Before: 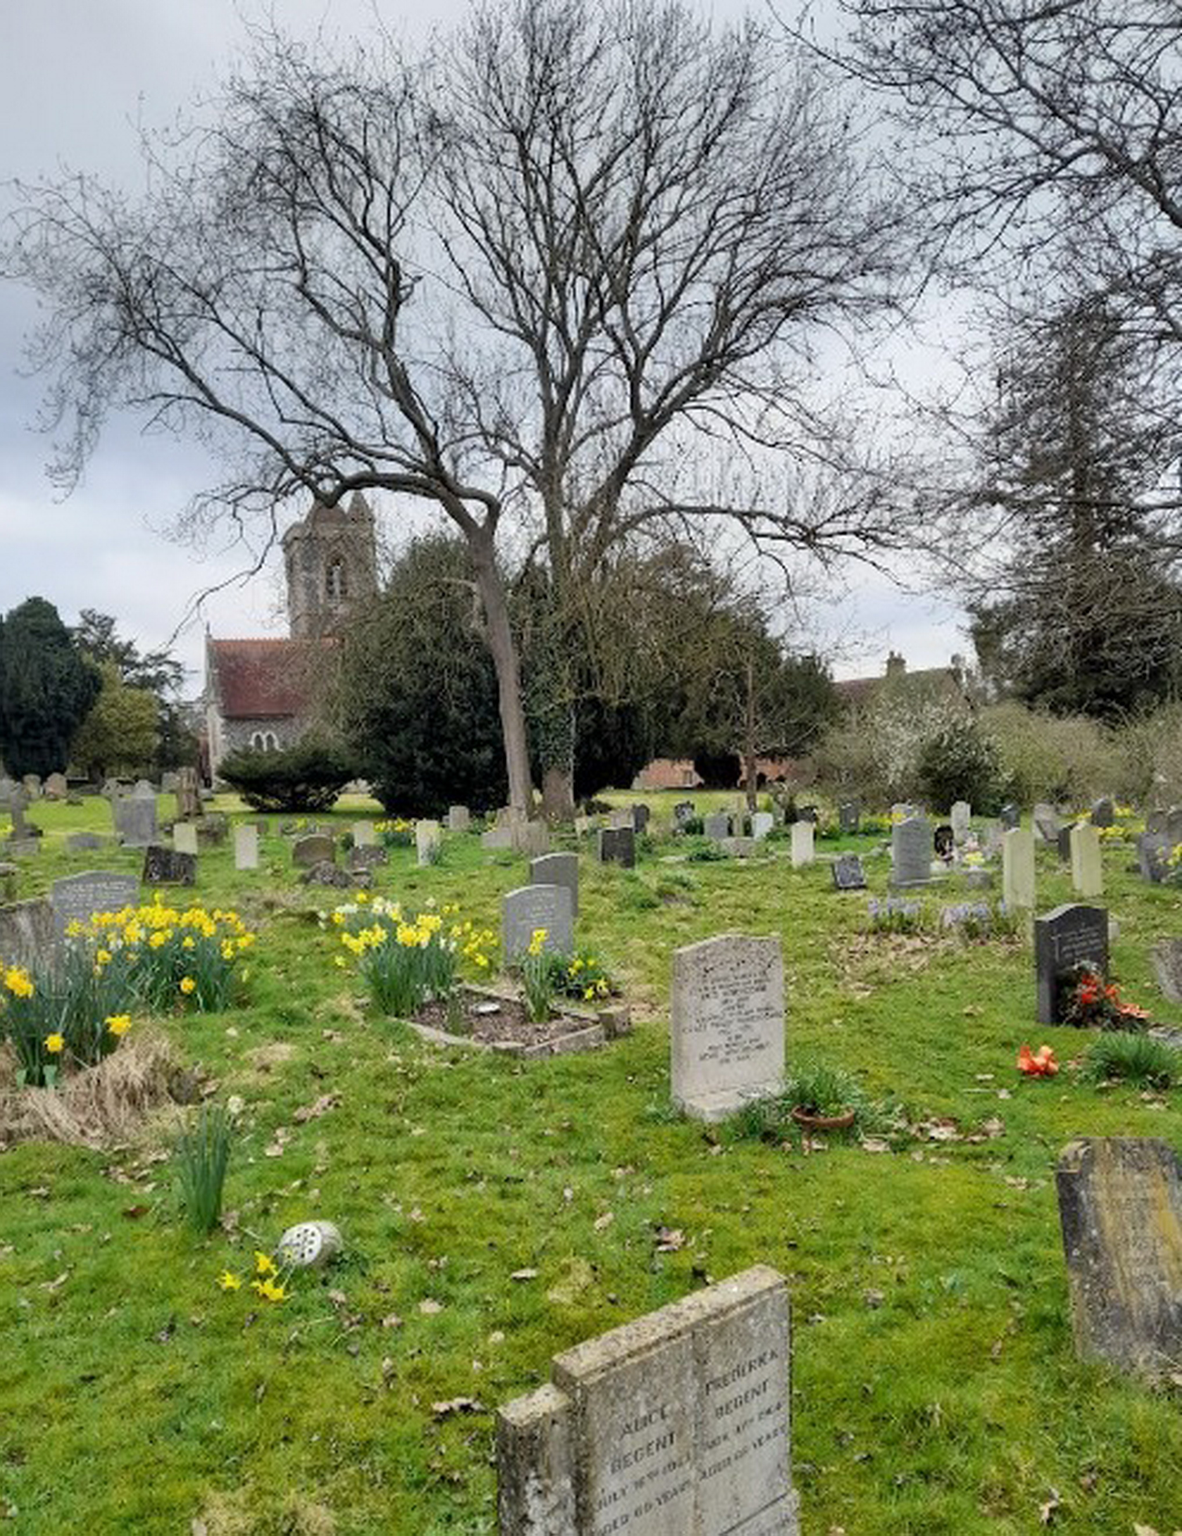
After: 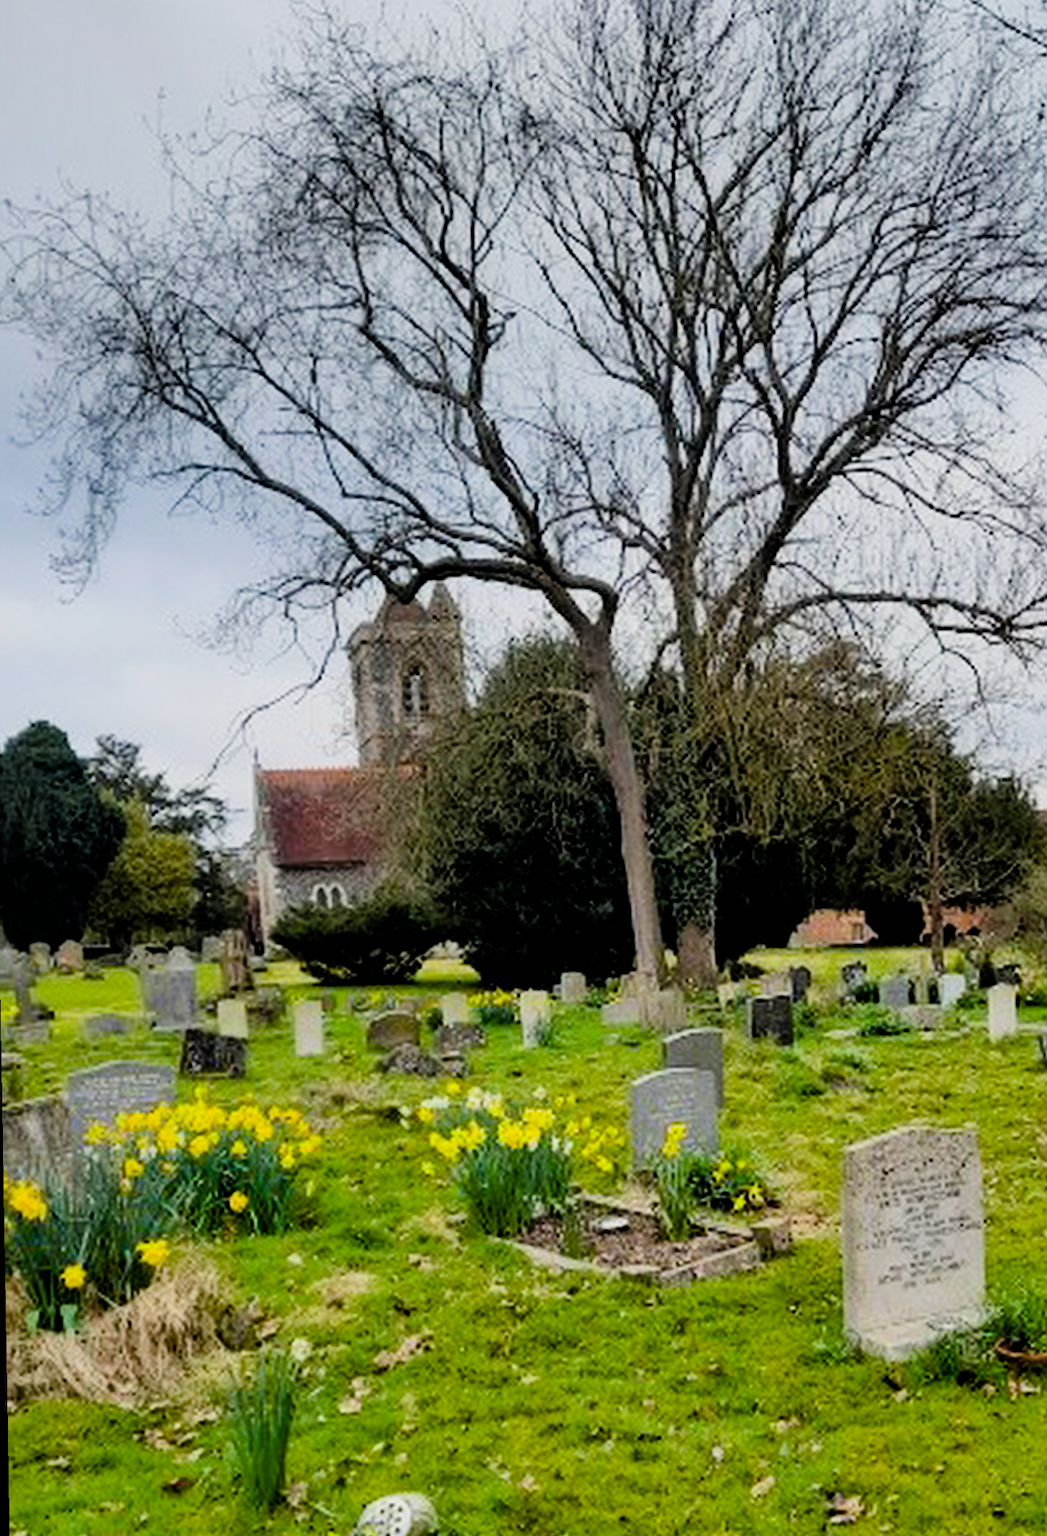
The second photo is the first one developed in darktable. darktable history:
color balance rgb: perceptual saturation grading › global saturation 20%, perceptual saturation grading › highlights -25%, perceptual saturation grading › shadows 25%, global vibrance 50%
crop: right 28.885%, bottom 16.626%
shadows and highlights: shadows 25, highlights -25
filmic rgb: black relative exposure -5 EV, white relative exposure 3.5 EV, hardness 3.19, contrast 1.3, highlights saturation mix -50%
rotate and perspective: rotation -1°, crop left 0.011, crop right 0.989, crop top 0.025, crop bottom 0.975
